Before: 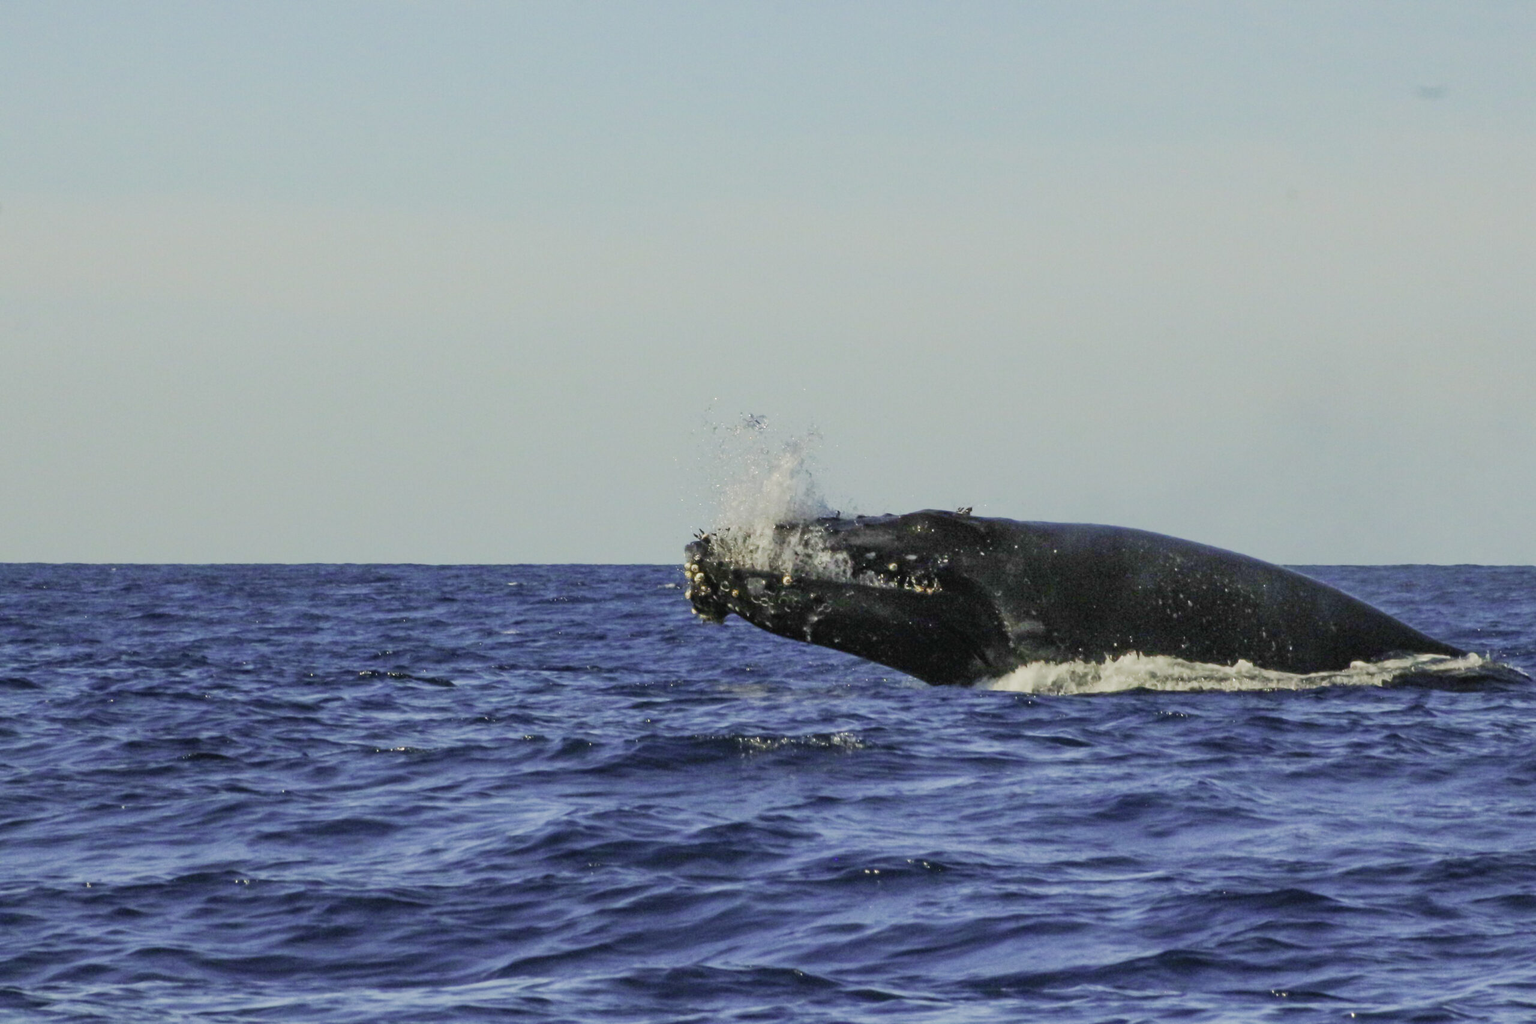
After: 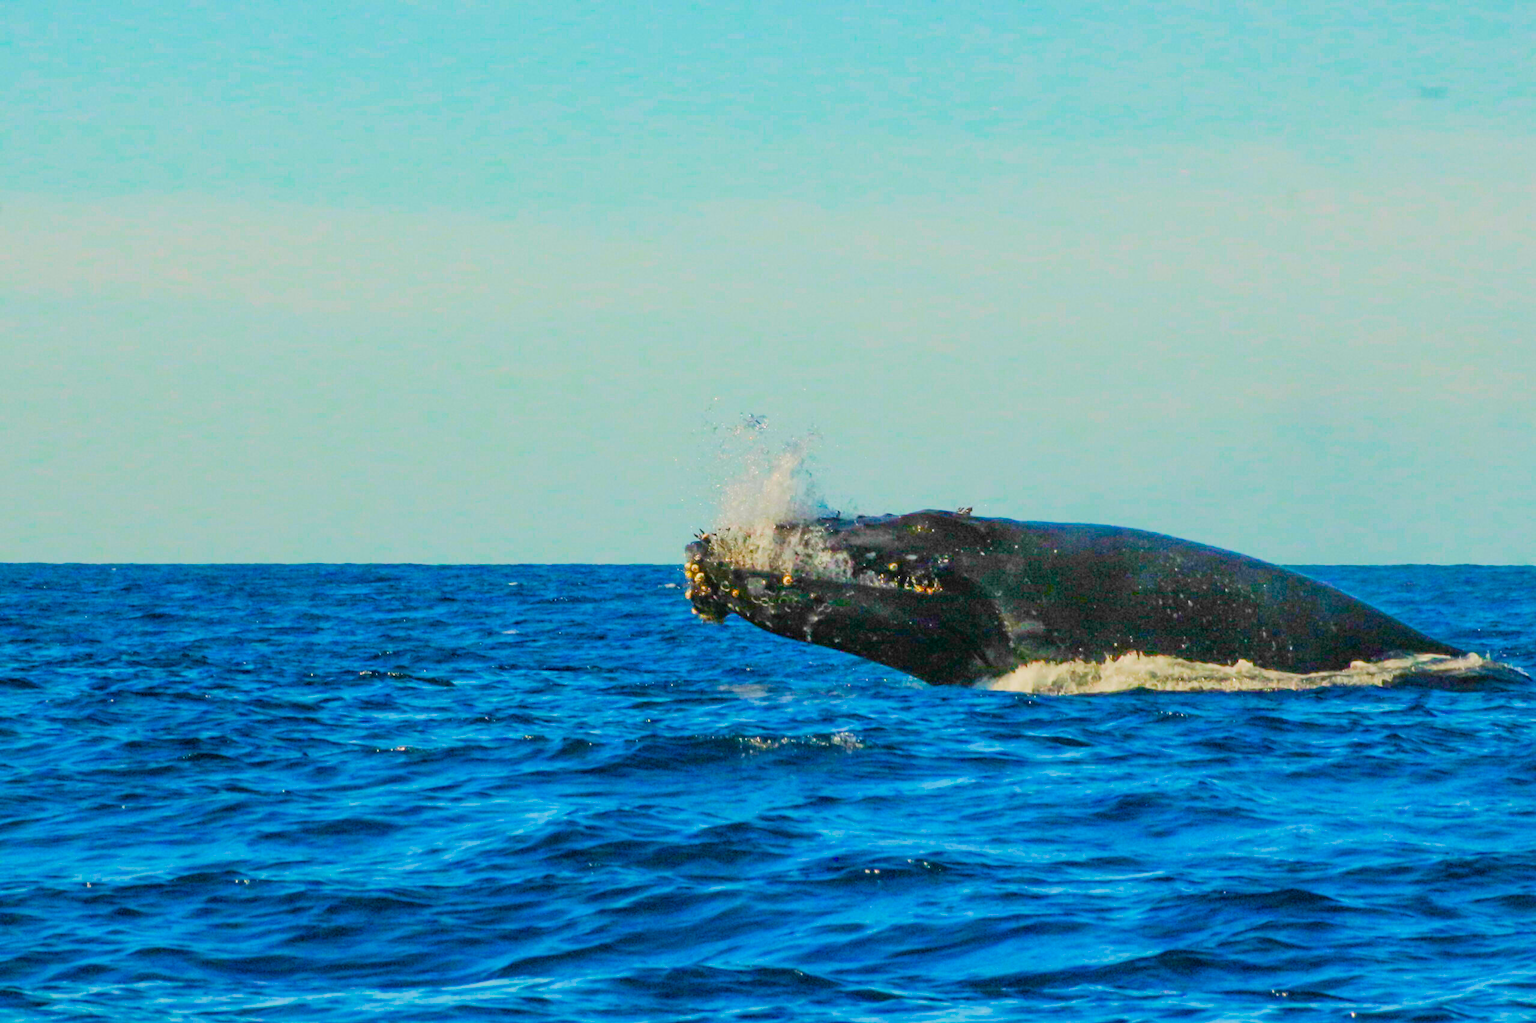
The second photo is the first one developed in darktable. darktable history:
contrast brightness saturation: saturation -0.057
color balance rgb: linear chroma grading › global chroma 0.507%, perceptual saturation grading › global saturation 63.834%, perceptual saturation grading › highlights 50.072%, perceptual saturation grading › shadows 29.357%, global vibrance 20%
